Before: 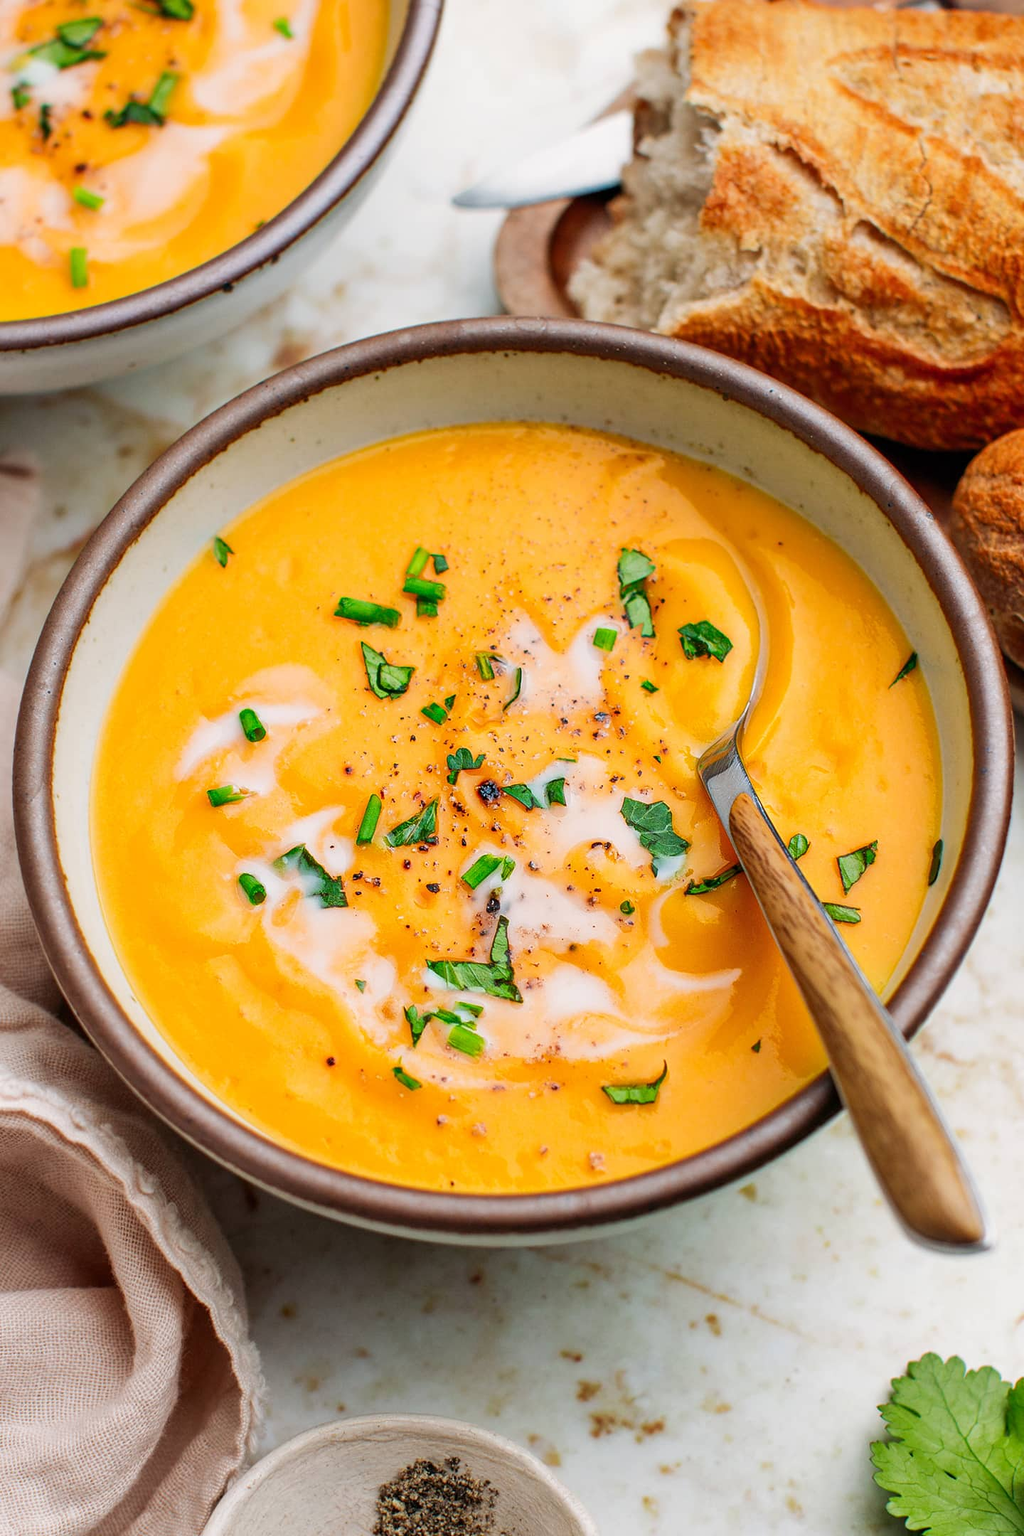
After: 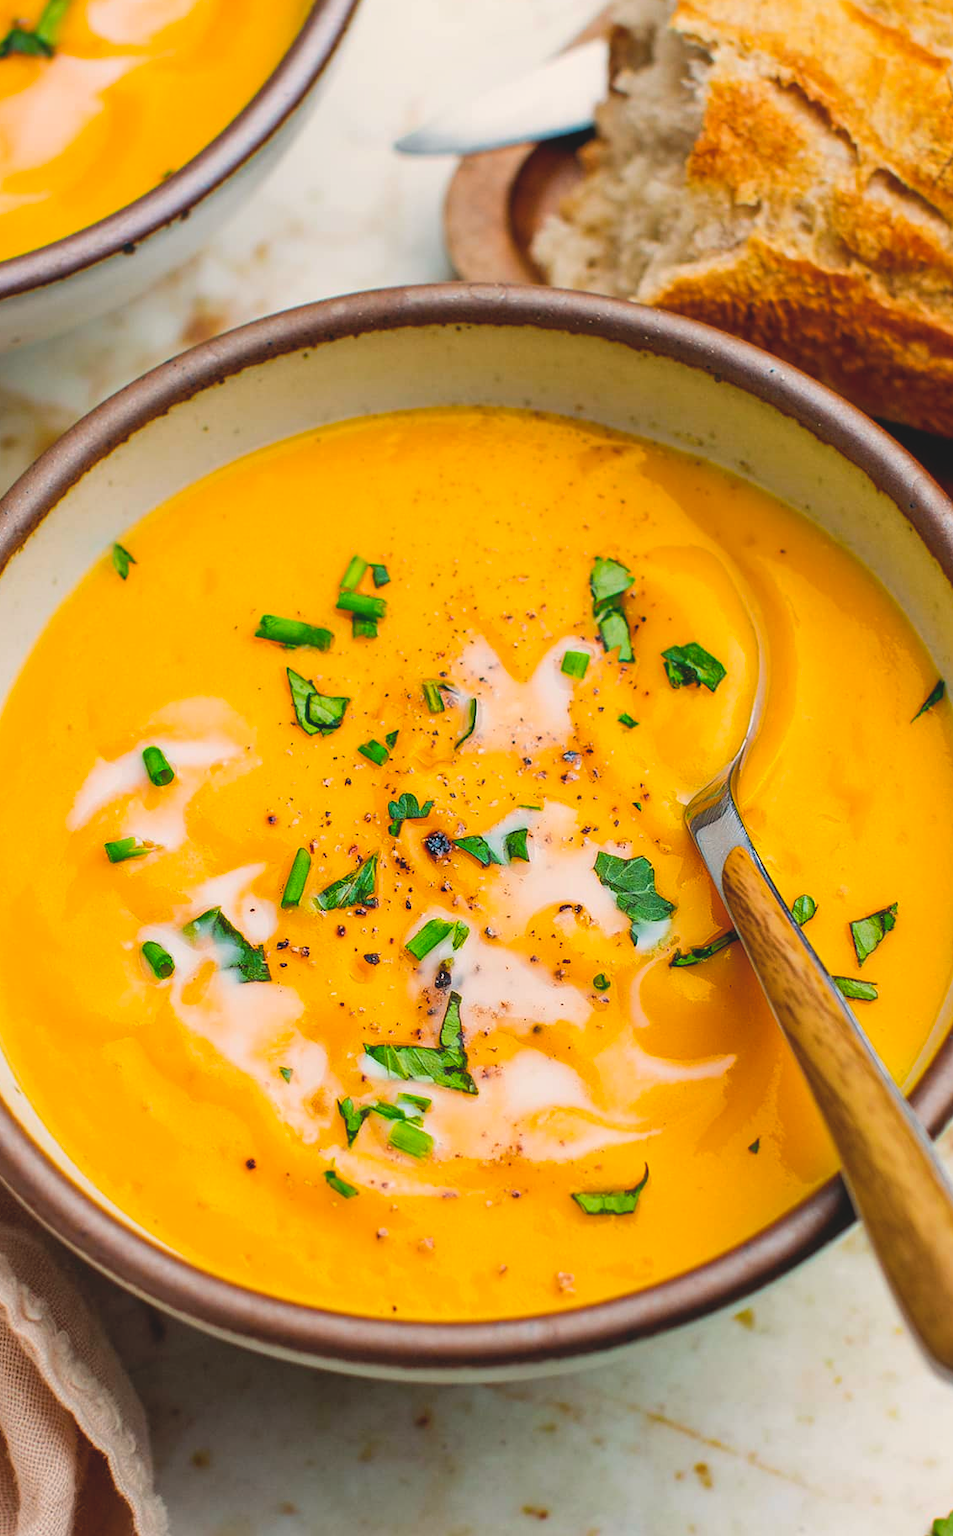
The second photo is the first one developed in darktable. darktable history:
color balance rgb: shadows lift › luminance -10.185%, highlights gain › chroma 2.05%, highlights gain › hue 72.88°, perceptual saturation grading › global saturation 25.255%, global vibrance 25.122%, contrast 9.776%
crop: left 11.617%, top 5.078%, right 9.598%, bottom 10.38%
contrast brightness saturation: contrast -0.155, brightness 0.044, saturation -0.116
